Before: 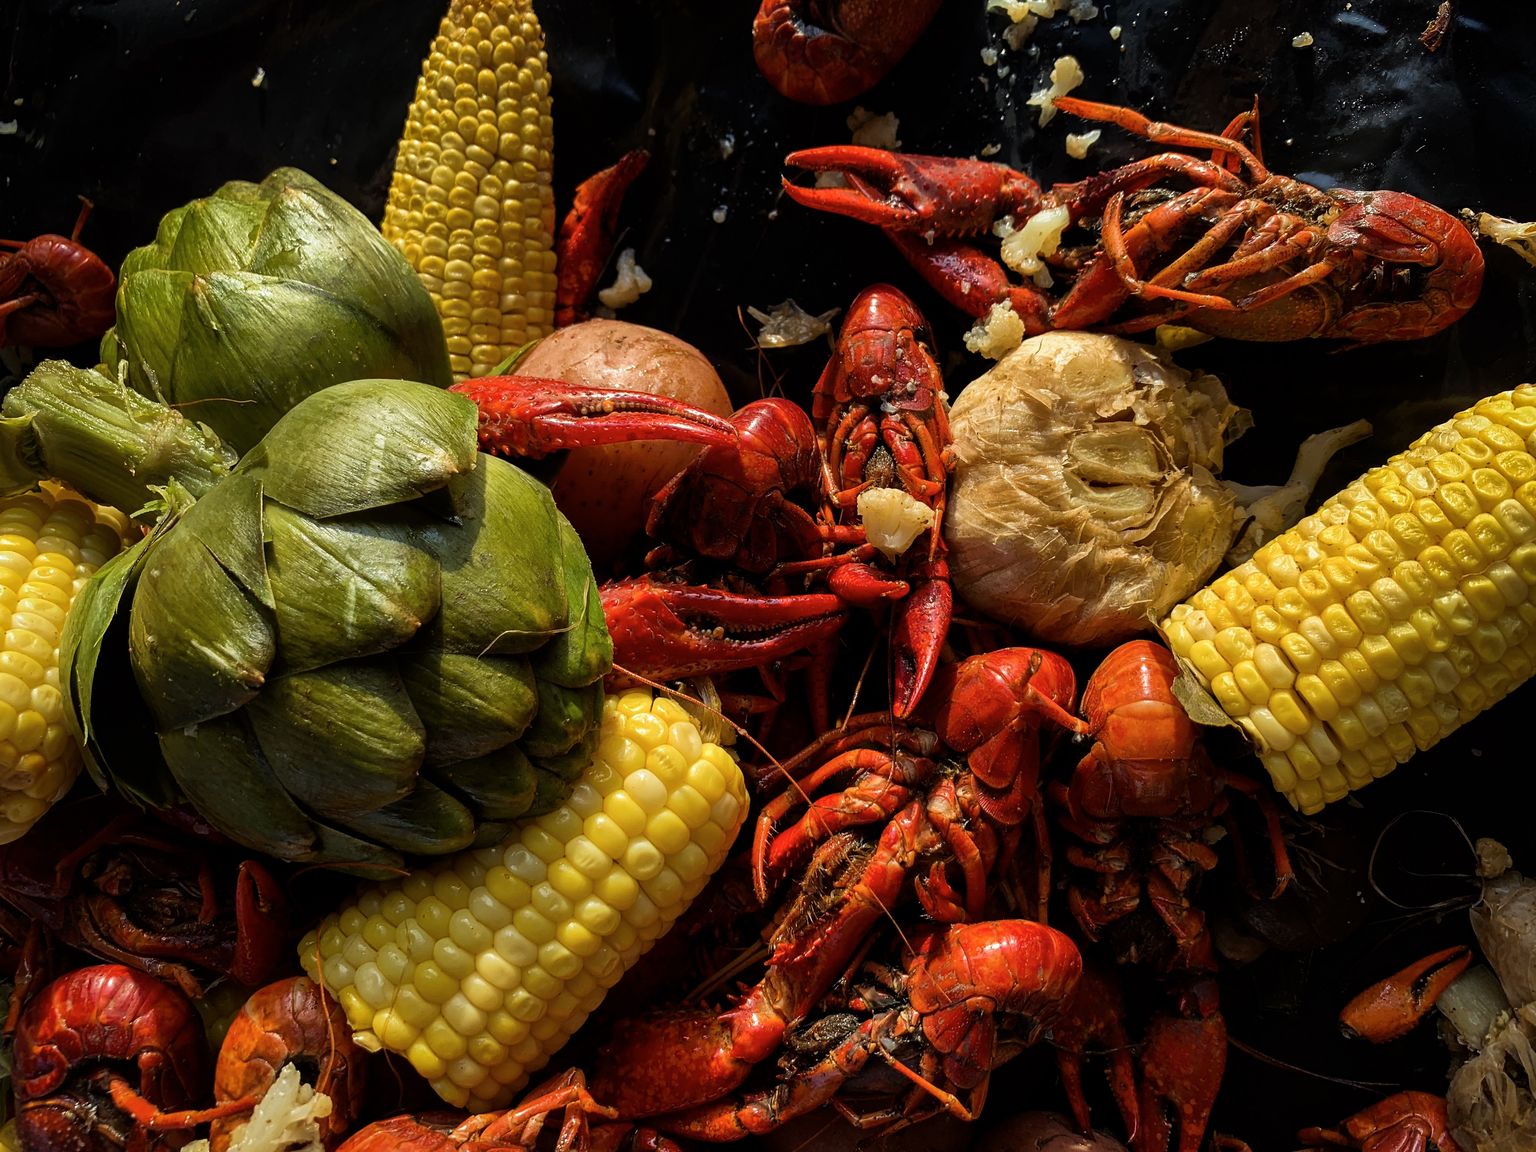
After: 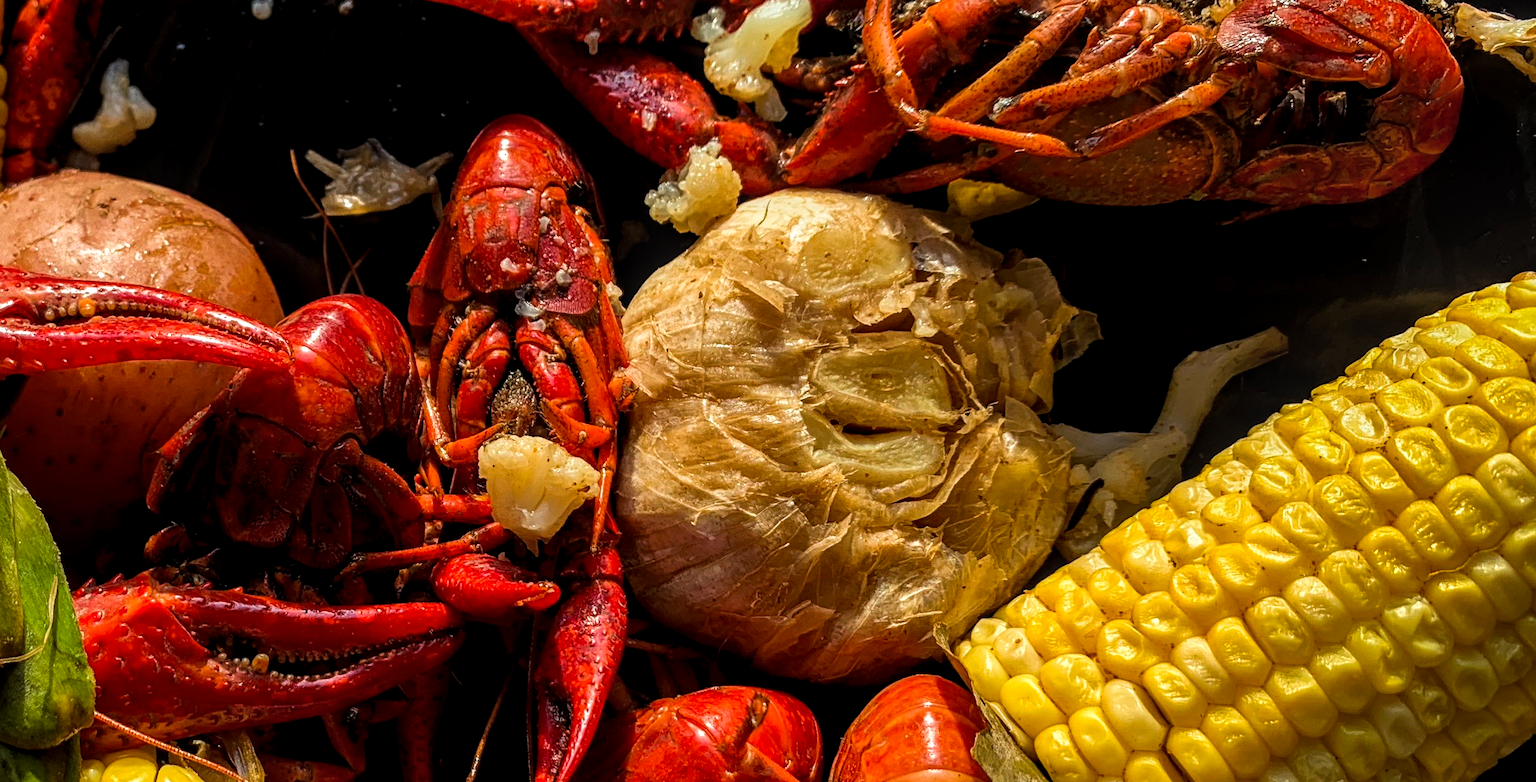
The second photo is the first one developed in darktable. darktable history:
local contrast: detail 130%
crop: left 36.005%, top 18.293%, right 0.31%, bottom 38.444%
